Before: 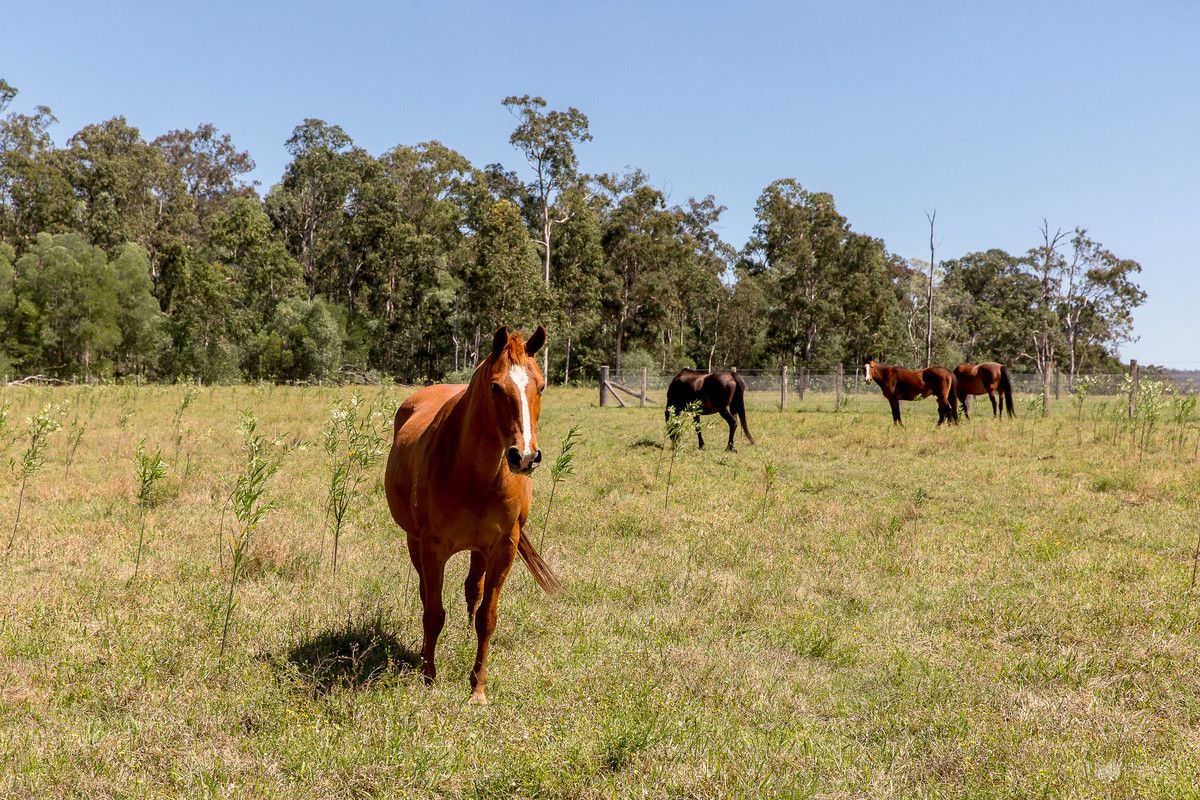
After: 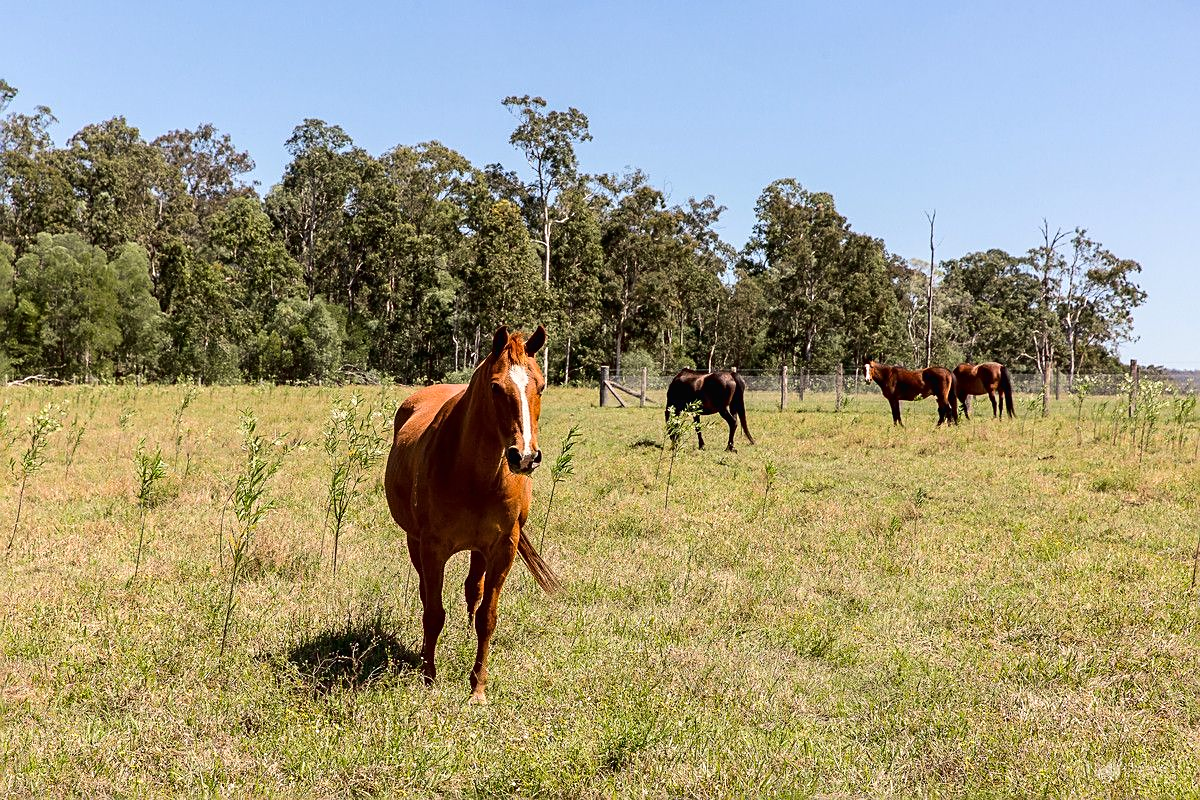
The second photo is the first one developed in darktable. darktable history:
tone curve: curves: ch0 [(0, 0.01) (0.037, 0.032) (0.131, 0.108) (0.275, 0.258) (0.483, 0.512) (0.61, 0.661) (0.696, 0.742) (0.792, 0.834) (0.911, 0.936) (0.997, 0.995)]; ch1 [(0, 0) (0.308, 0.29) (0.425, 0.411) (0.503, 0.502) (0.529, 0.543) (0.683, 0.706) (0.746, 0.77) (1, 1)]; ch2 [(0, 0) (0.225, 0.214) (0.334, 0.339) (0.401, 0.415) (0.485, 0.487) (0.502, 0.502) (0.525, 0.523) (0.545, 0.552) (0.587, 0.61) (0.636, 0.654) (0.711, 0.729) (0.845, 0.855) (0.998, 0.977)], color space Lab, linked channels, preserve colors none
sharpen: on, module defaults
